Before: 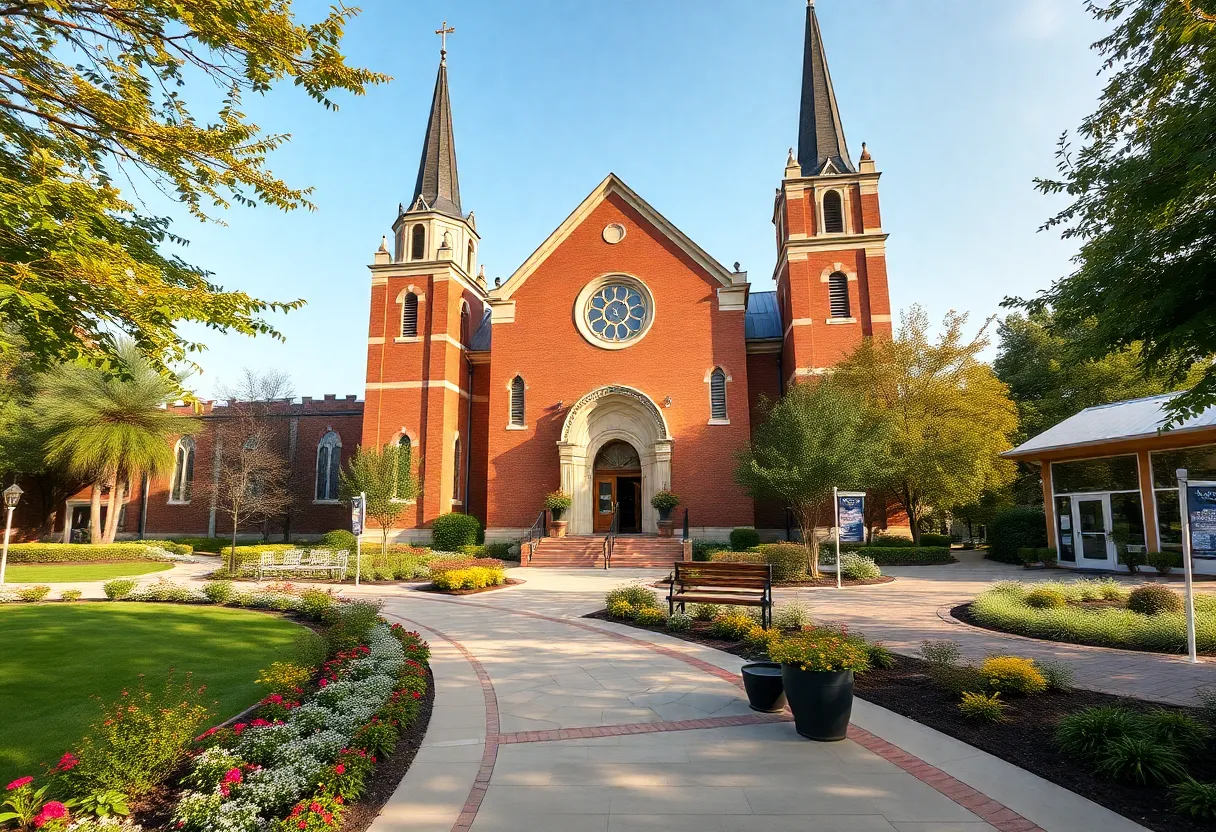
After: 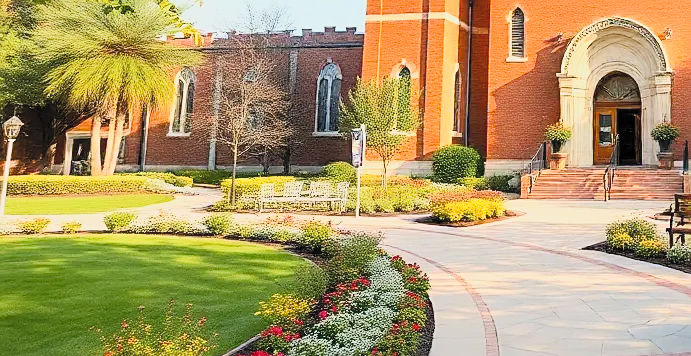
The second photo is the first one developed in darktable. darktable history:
contrast brightness saturation: contrast 0.395, brightness 0.544
sharpen: on, module defaults
crop: top 44.298%, right 43.149%, bottom 12.894%
filmic rgb: middle gray luminance 2.58%, black relative exposure -10.02 EV, white relative exposure 7 EV, dynamic range scaling 9.46%, target black luminance 0%, hardness 3.19, latitude 43.41%, contrast 0.681, highlights saturation mix 5.31%, shadows ↔ highlights balance 13.28%, color science v5 (2021), contrast in shadows safe, contrast in highlights safe
